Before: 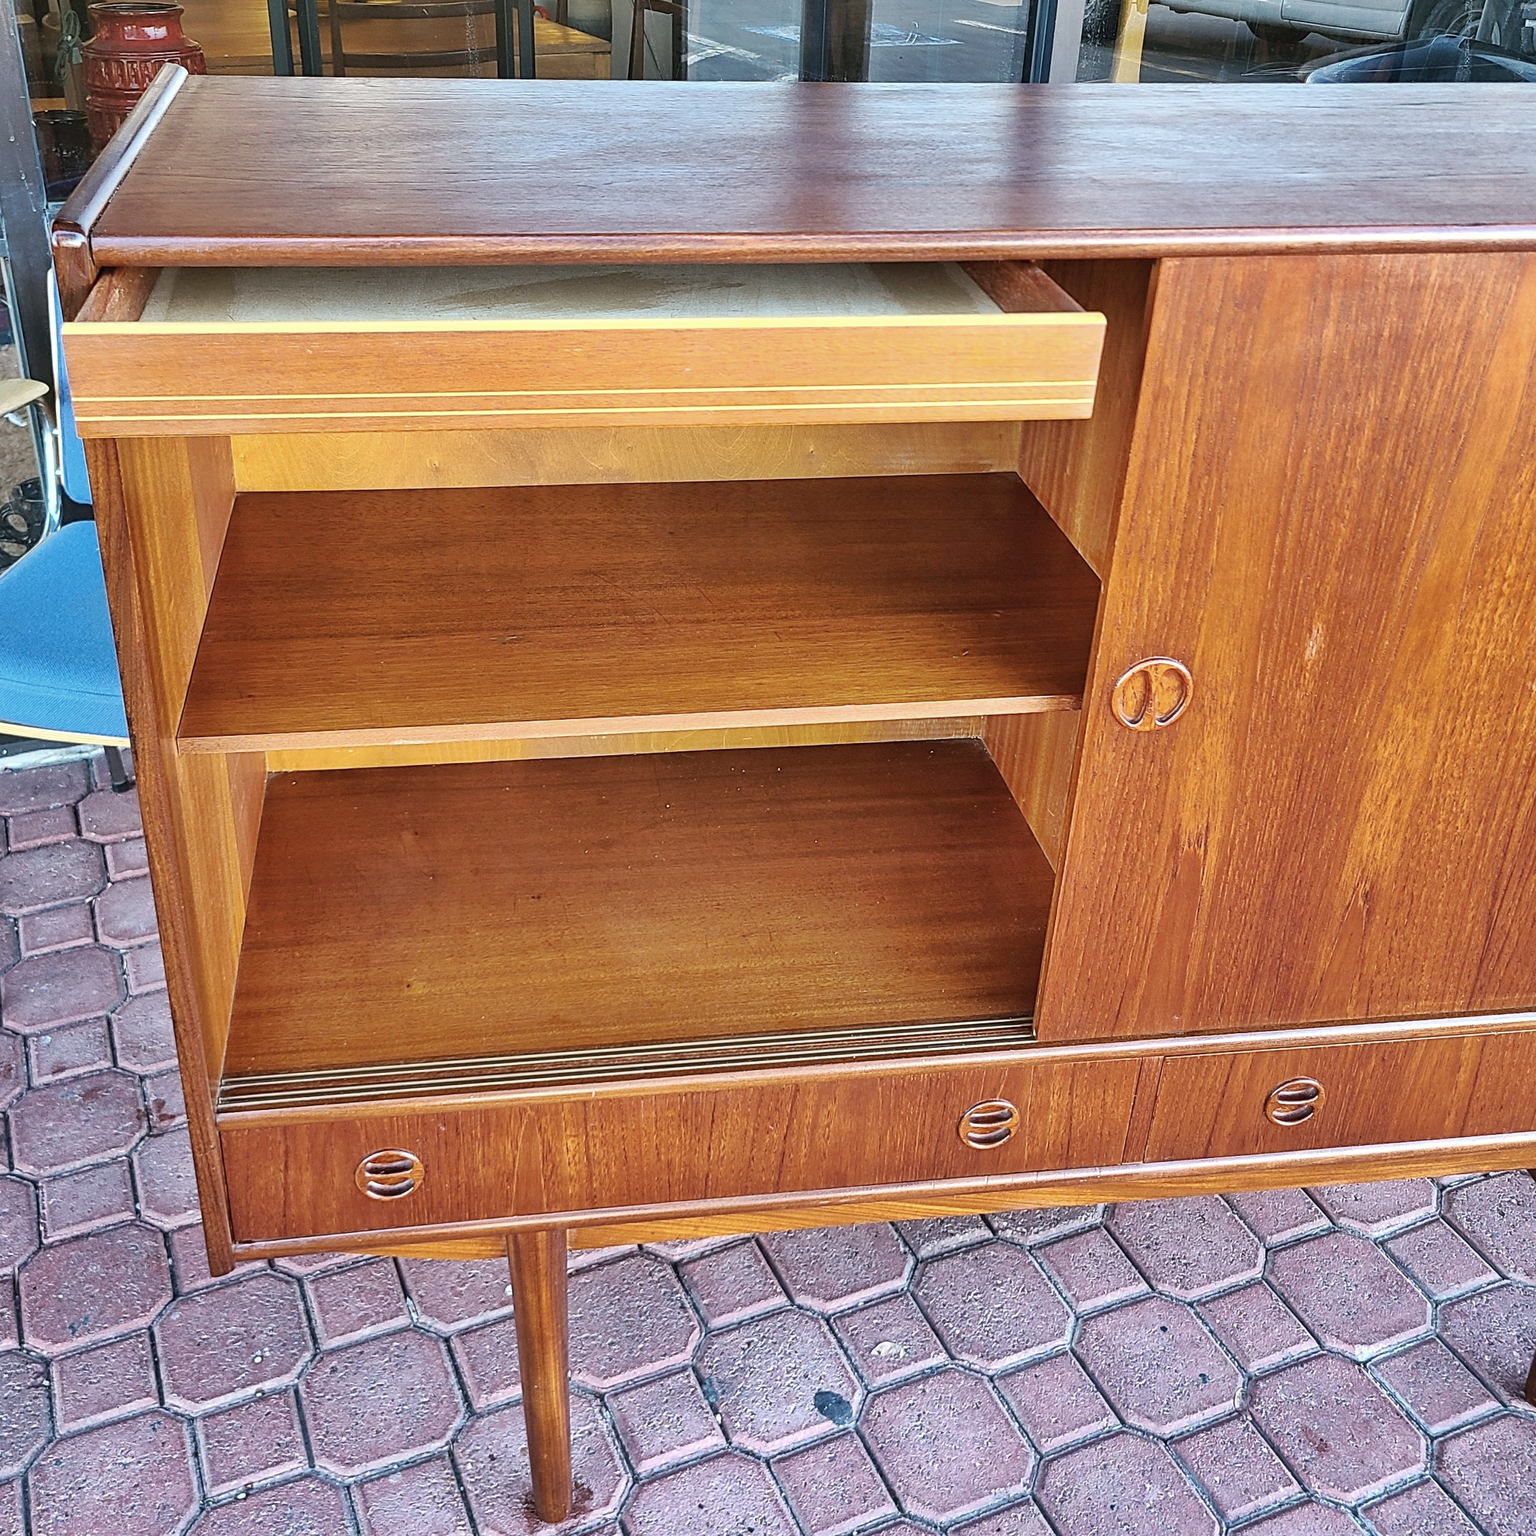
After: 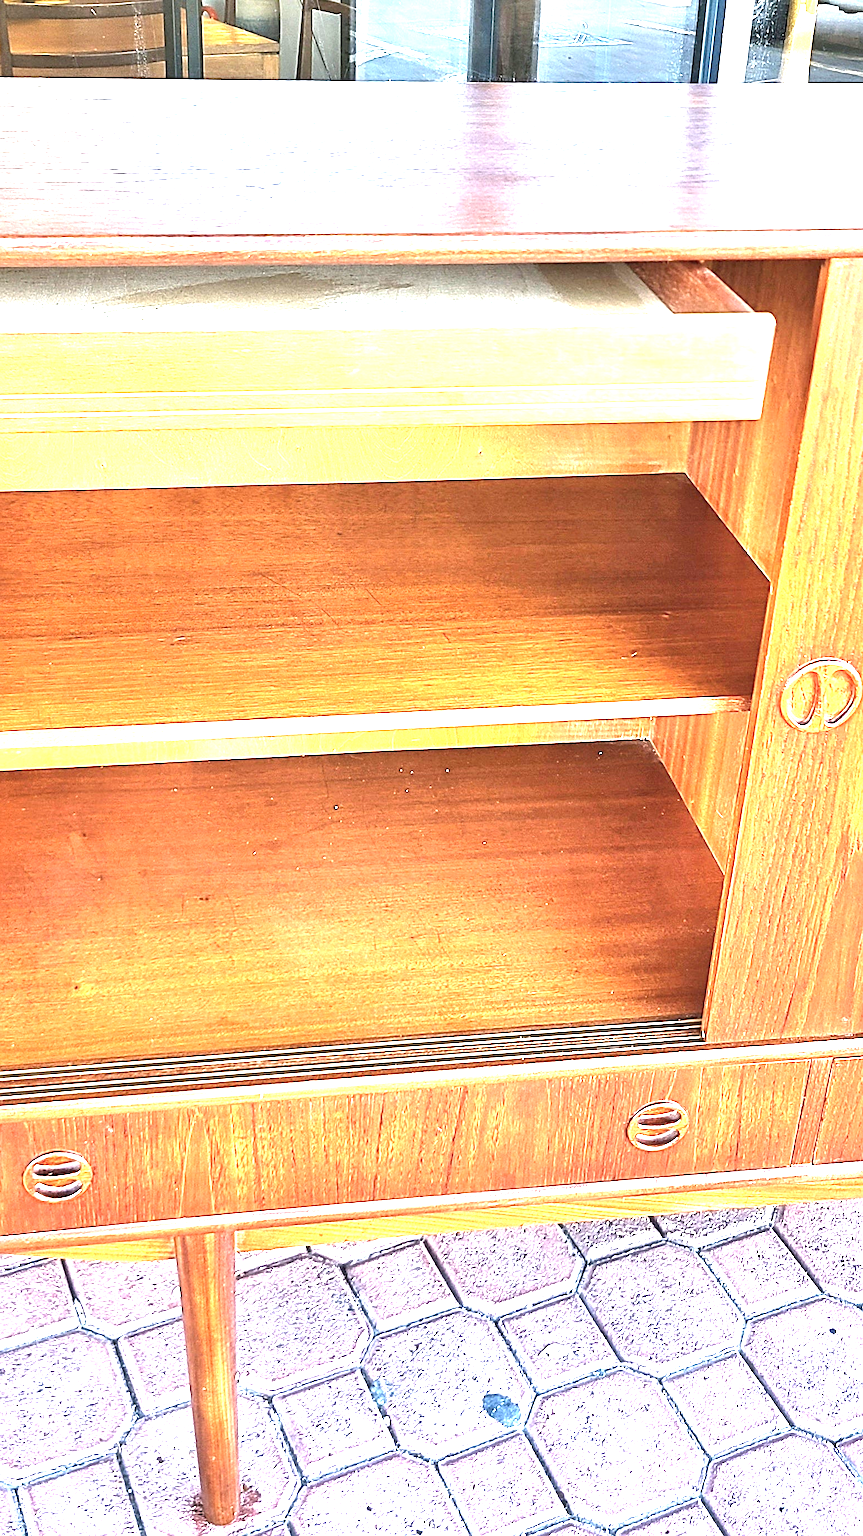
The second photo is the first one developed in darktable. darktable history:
exposure: exposure 2.04 EV, compensate highlight preservation false
sharpen: amount 0.2
crop: left 21.674%, right 22.086%
